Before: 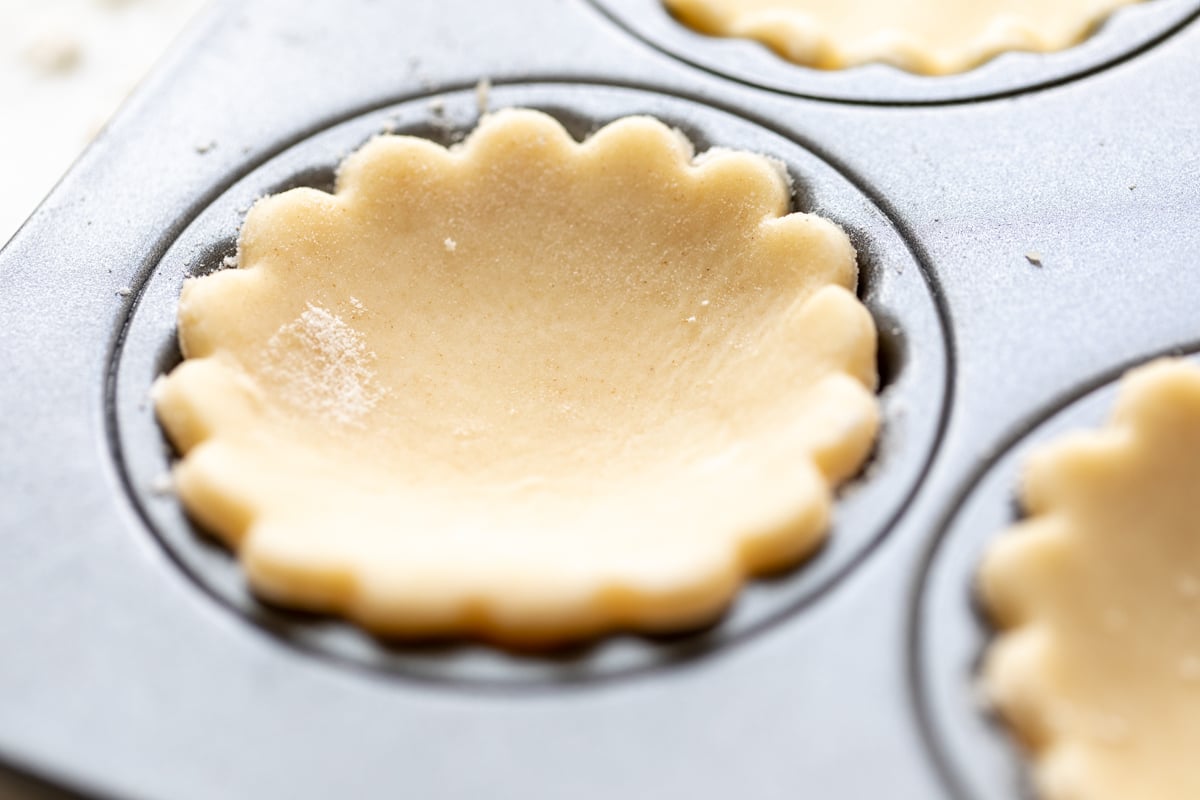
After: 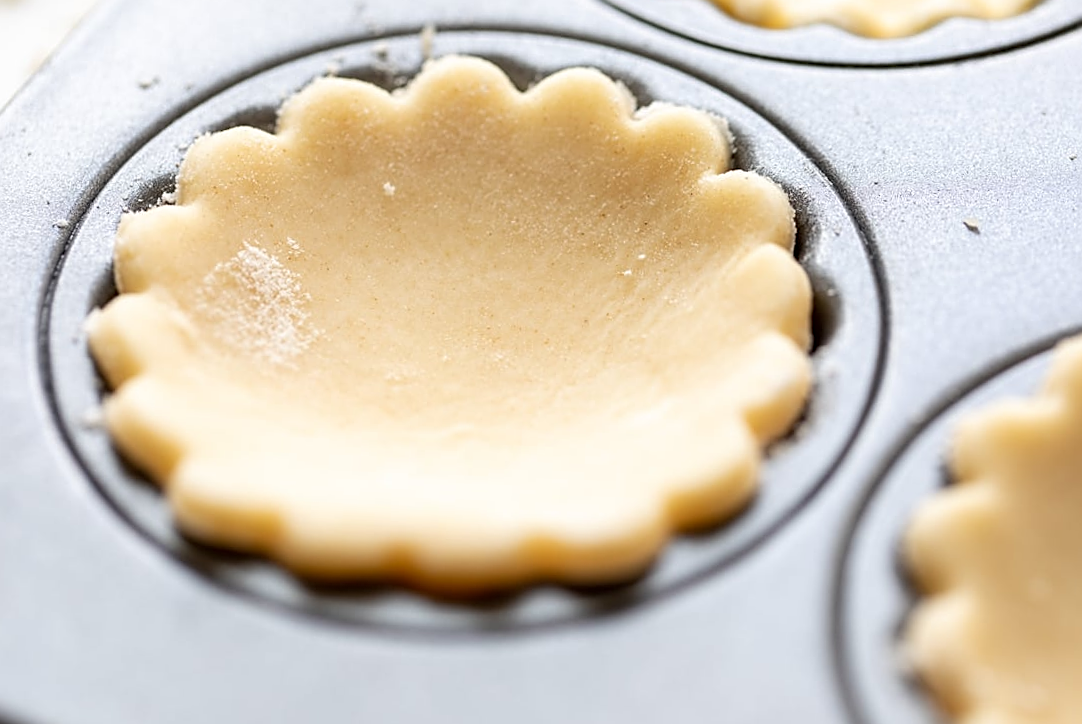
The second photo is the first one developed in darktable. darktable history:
crop and rotate: angle -2.15°, left 3.166%, top 3.945%, right 1.572%, bottom 0.463%
sharpen: on, module defaults
